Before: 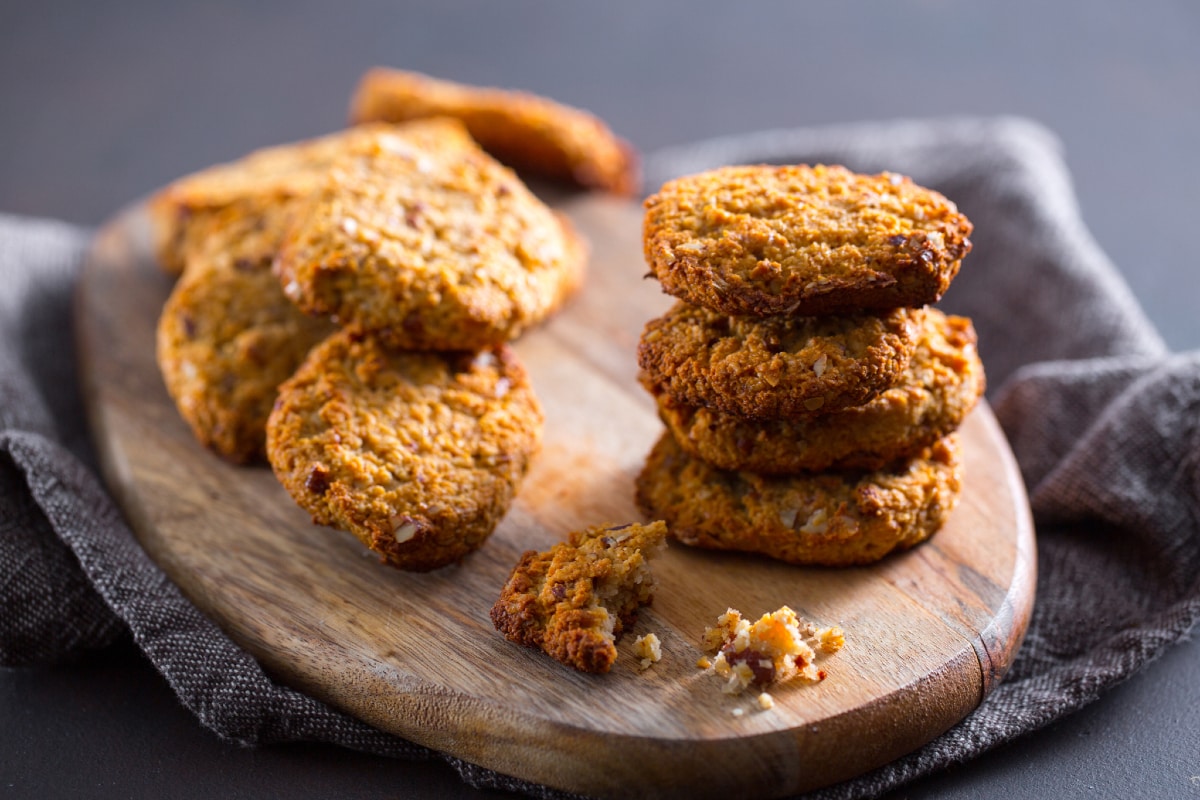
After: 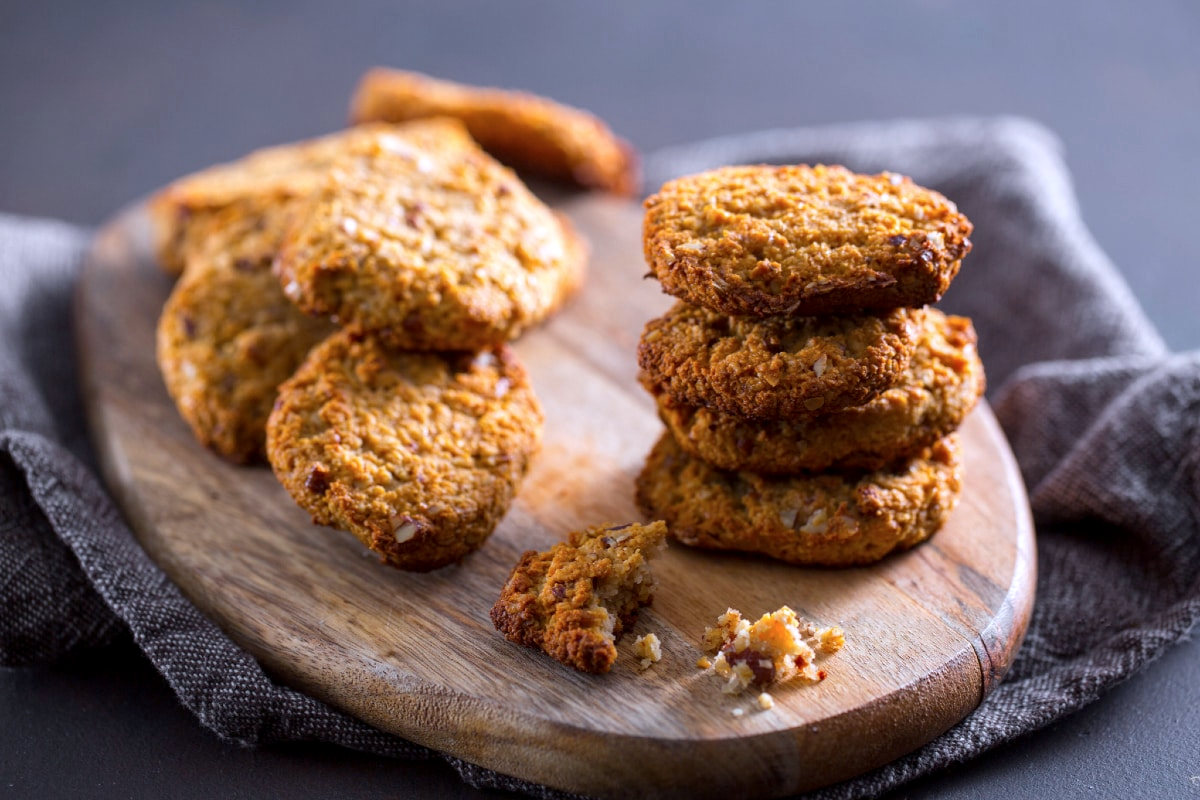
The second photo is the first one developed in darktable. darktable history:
local contrast: highlights 100%, shadows 100%, detail 120%, midtone range 0.2
color calibration: illuminant as shot in camera, x 0.358, y 0.373, temperature 4628.91 K
